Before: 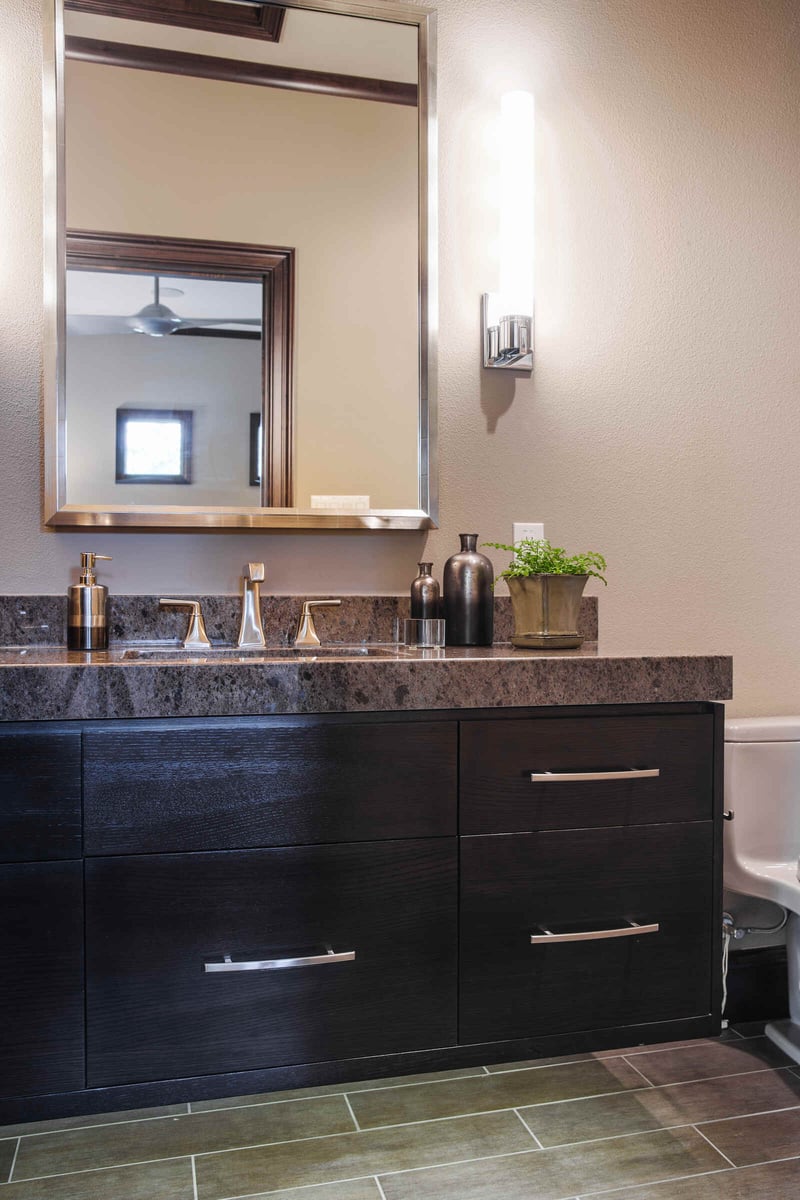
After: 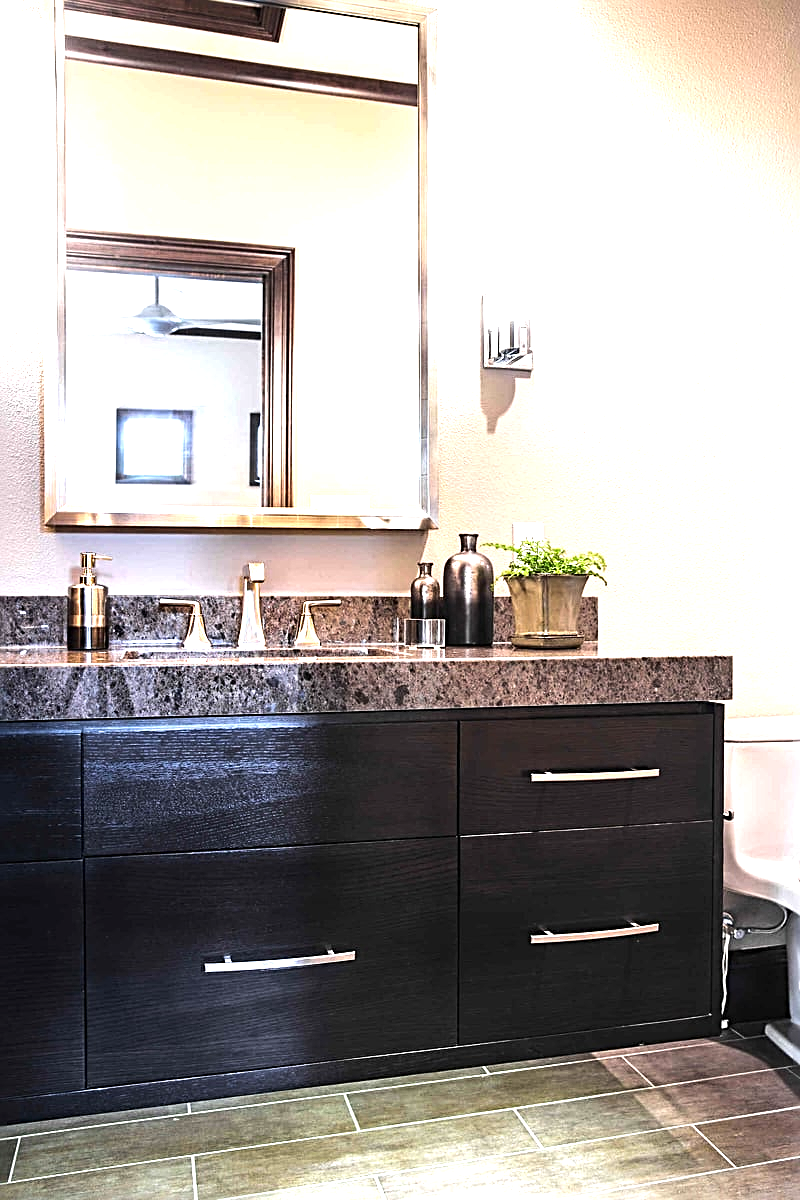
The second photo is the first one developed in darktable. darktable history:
tone equalizer: -8 EV -0.75 EV, -7 EV -0.7 EV, -6 EV -0.6 EV, -5 EV -0.4 EV, -3 EV 0.4 EV, -2 EV 0.6 EV, -1 EV 0.7 EV, +0 EV 0.75 EV, edges refinement/feathering 500, mask exposure compensation -1.57 EV, preserve details no
sharpen: radius 2.676, amount 0.669
exposure: black level correction 0, exposure 1 EV, compensate exposure bias true, compensate highlight preservation false
